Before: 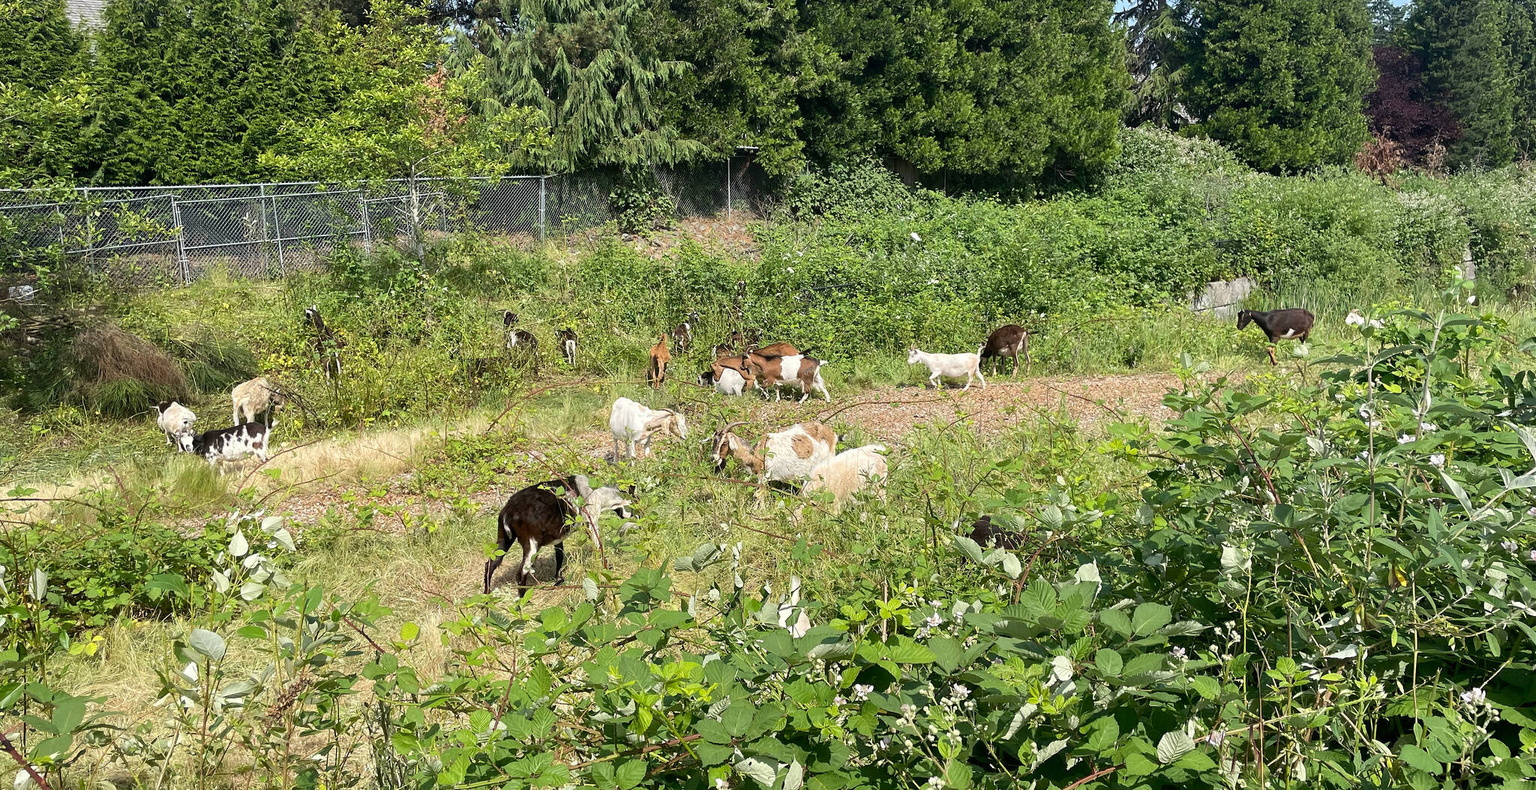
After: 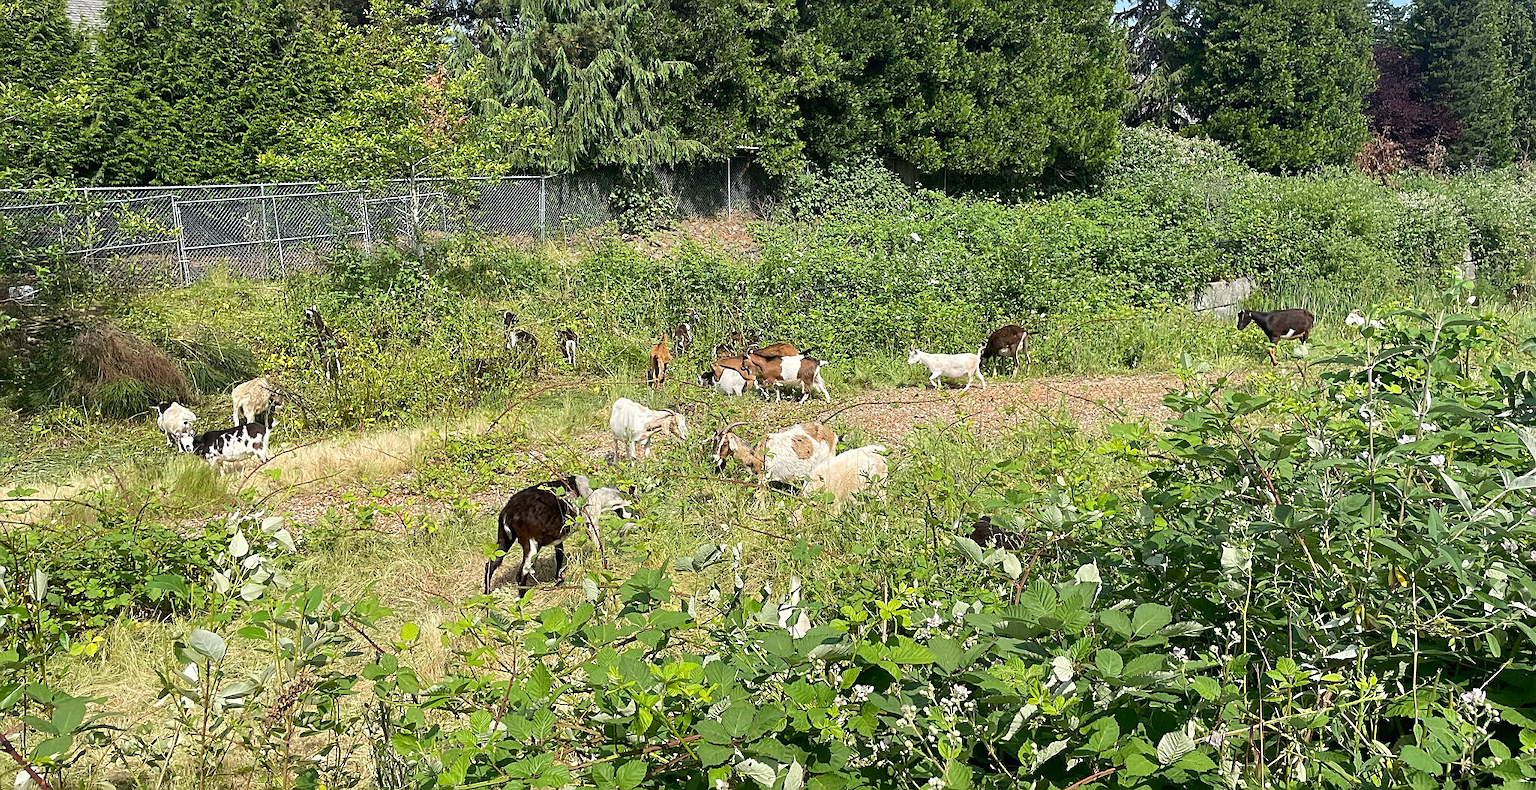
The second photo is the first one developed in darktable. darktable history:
sharpen: on, module defaults
contrast brightness saturation: contrast 0.04, saturation 0.07
